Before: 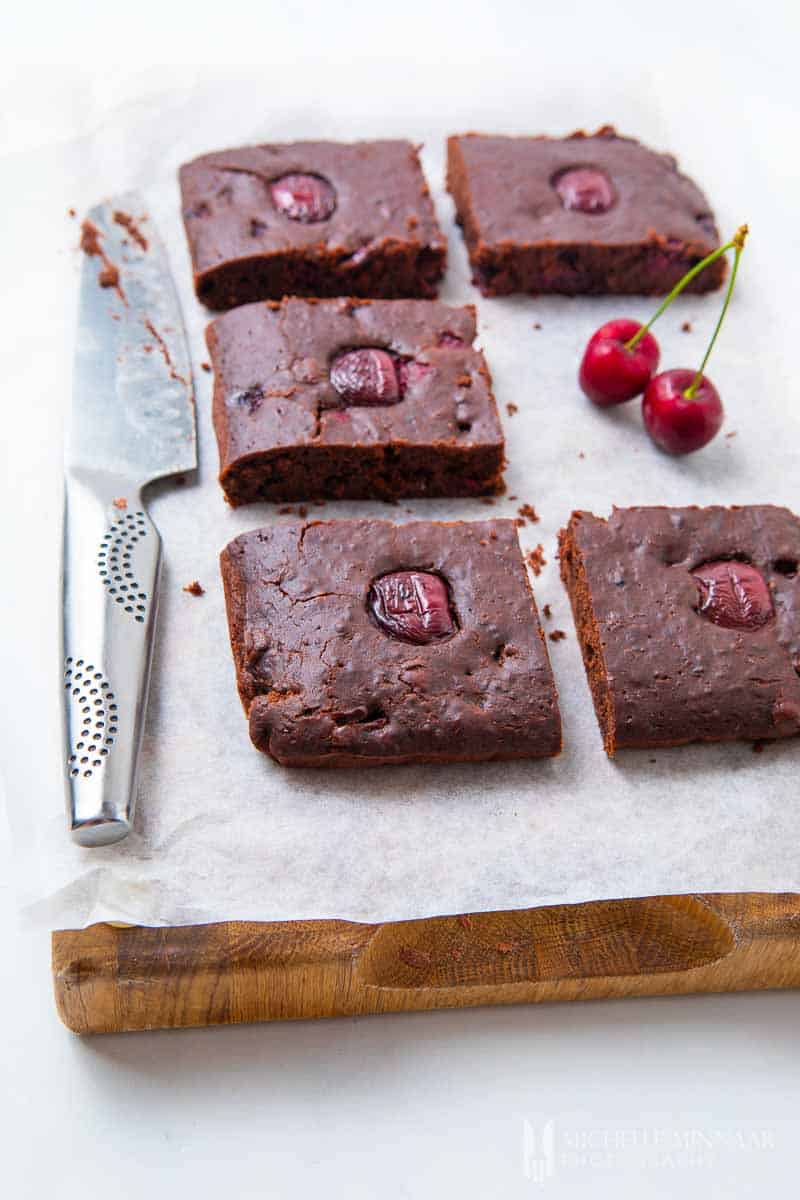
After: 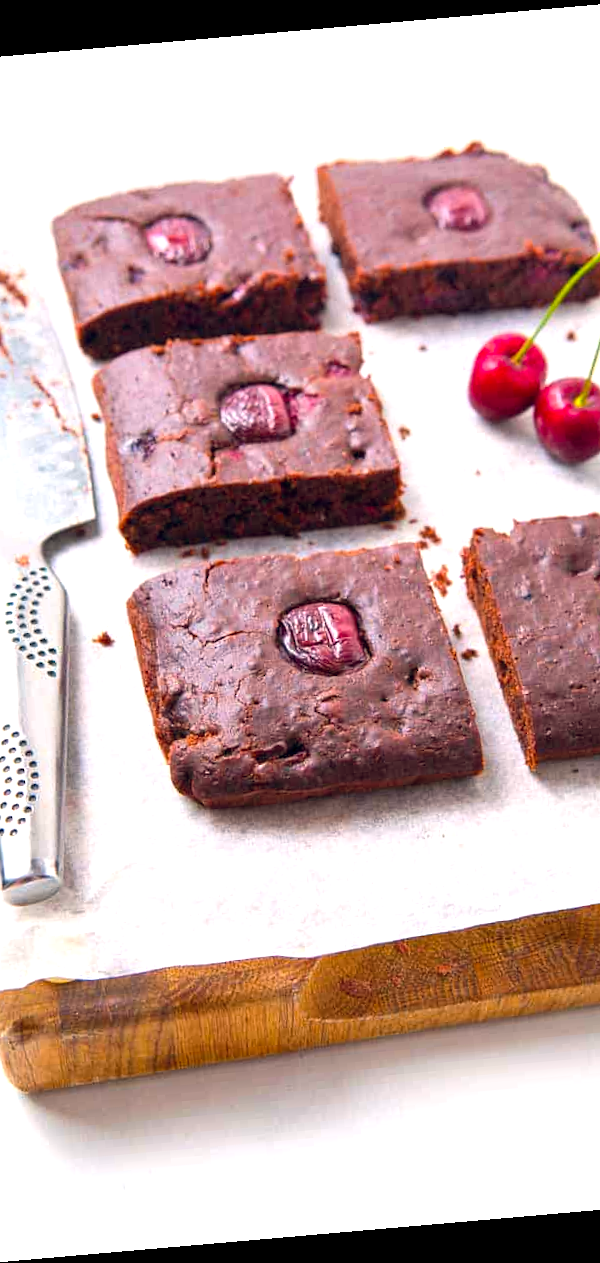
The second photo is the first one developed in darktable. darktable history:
exposure: exposure 0.636 EV, compensate highlight preservation false
color balance rgb: shadows lift › hue 87.51°, highlights gain › chroma 1.62%, highlights gain › hue 55.1°, global offset › chroma 0.06%, global offset › hue 253.66°, linear chroma grading › global chroma 0.5%, perceptual saturation grading › global saturation 16.38%
rotate and perspective: rotation -4.98°, automatic cropping off
crop and rotate: left 15.754%, right 17.579%
